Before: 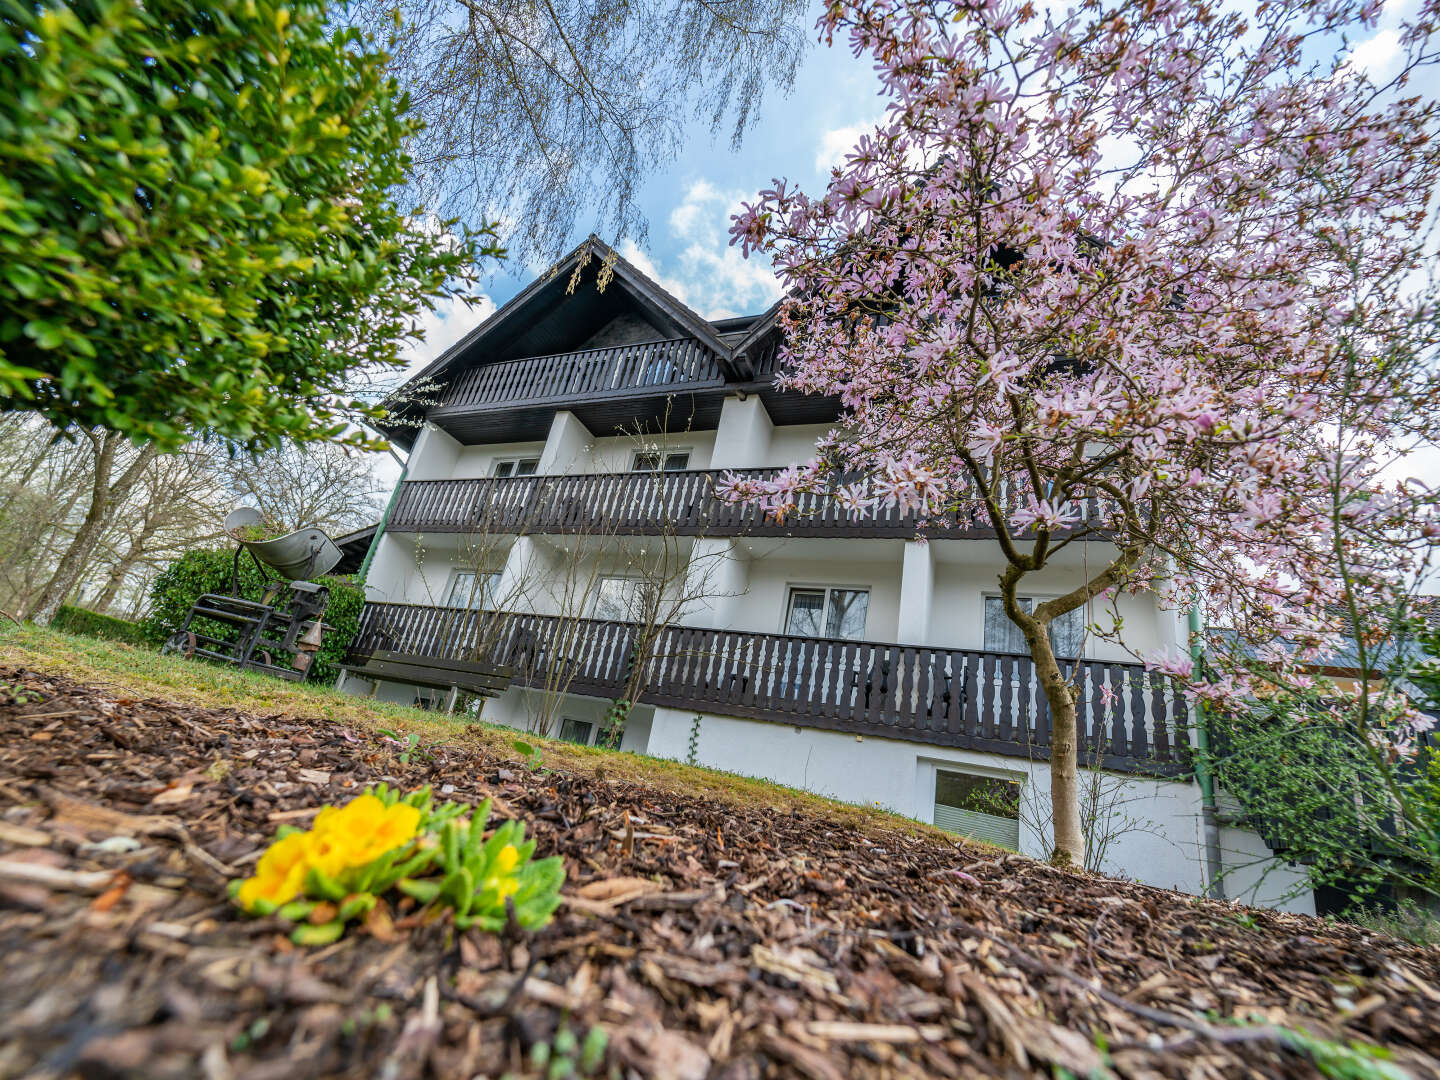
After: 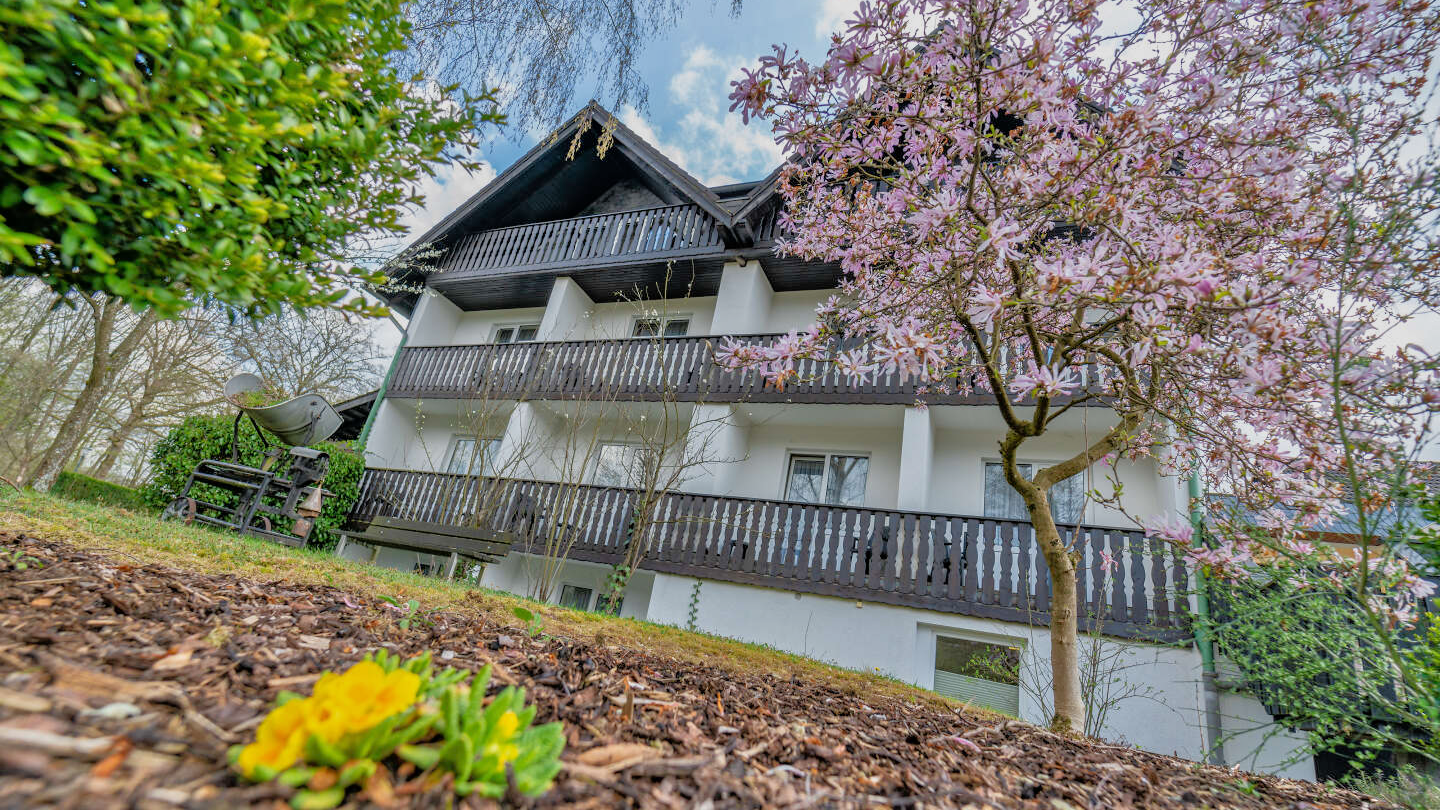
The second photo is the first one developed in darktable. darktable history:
crop and rotate: top 12.477%, bottom 12.444%
exposure: exposure -0.419 EV, compensate highlight preservation false
tone equalizer: -7 EV 0.159 EV, -6 EV 0.602 EV, -5 EV 1.16 EV, -4 EV 1.36 EV, -3 EV 1.12 EV, -2 EV 0.6 EV, -1 EV 0.166 EV
